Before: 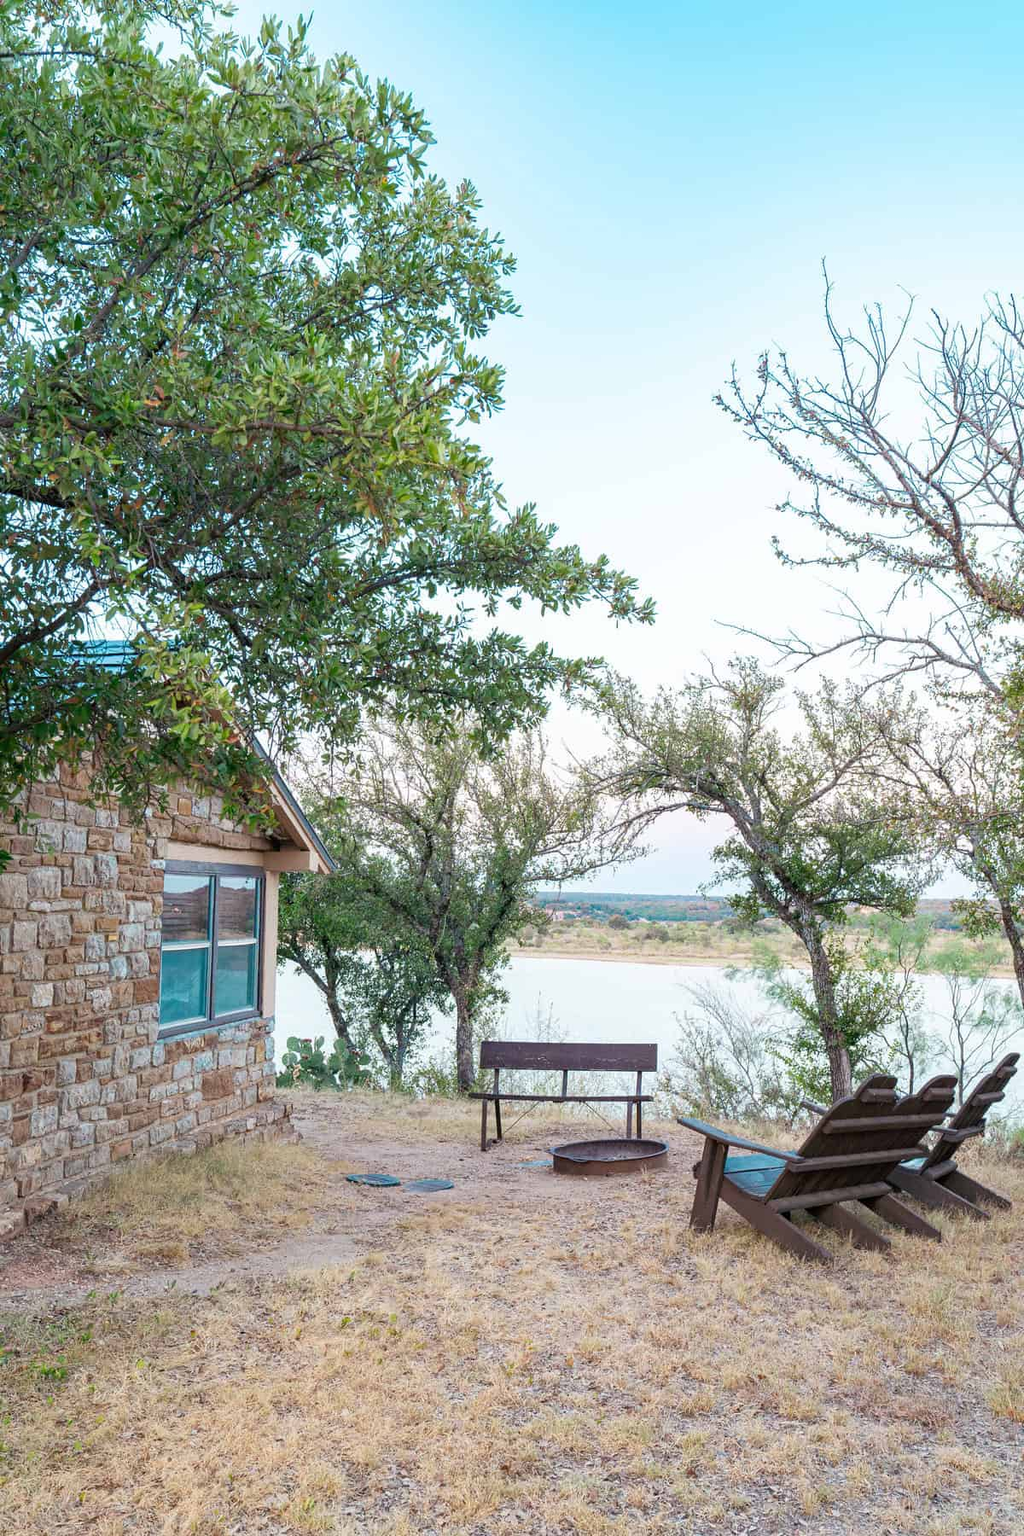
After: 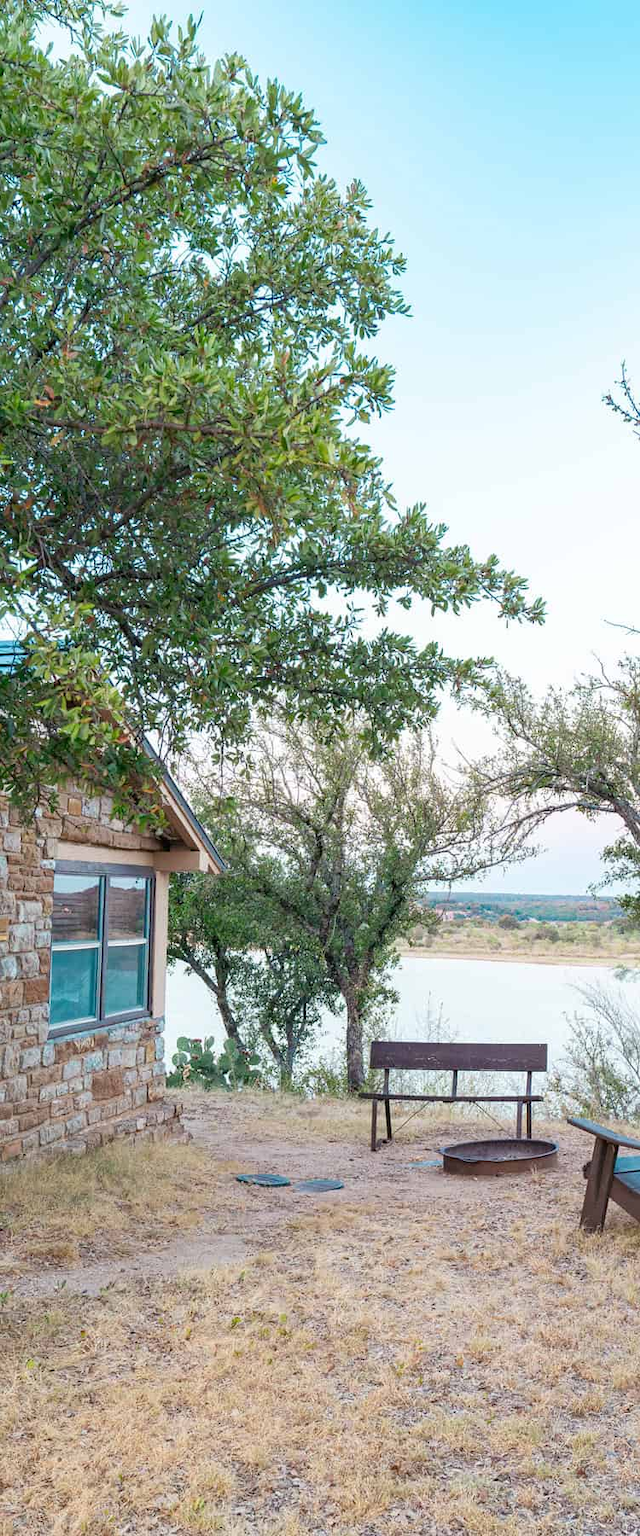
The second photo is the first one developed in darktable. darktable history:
crop: left 10.808%, right 26.564%
